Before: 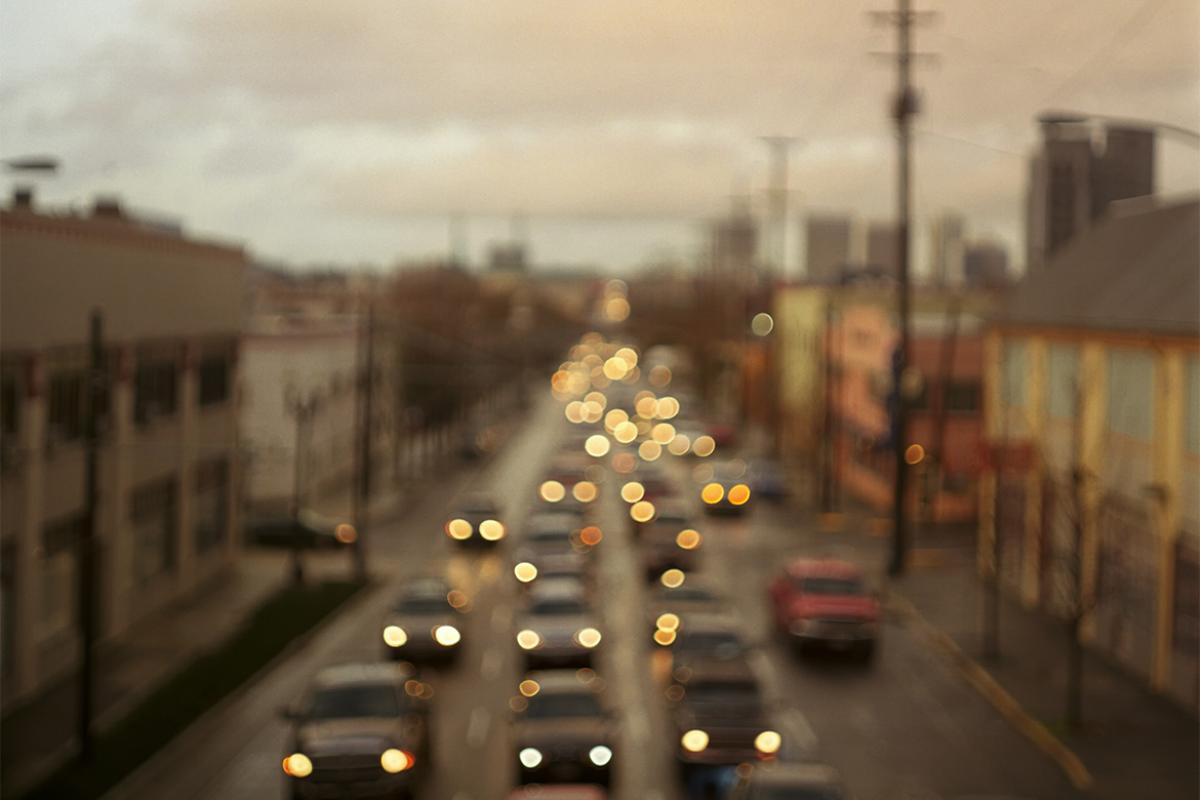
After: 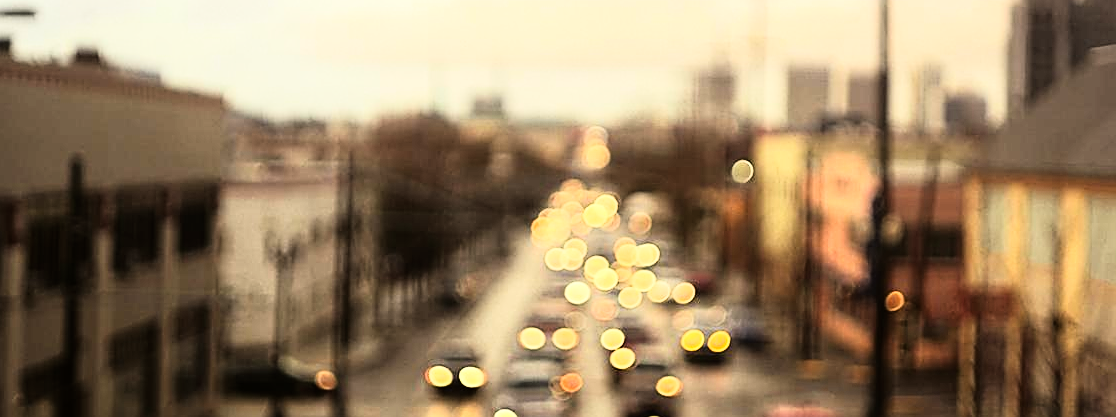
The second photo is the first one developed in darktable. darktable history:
crop: left 1.744%, top 19.225%, right 5.069%, bottom 28.357%
rgb curve: curves: ch0 [(0, 0) (0.21, 0.15) (0.24, 0.21) (0.5, 0.75) (0.75, 0.96) (0.89, 0.99) (1, 1)]; ch1 [(0, 0.02) (0.21, 0.13) (0.25, 0.2) (0.5, 0.67) (0.75, 0.9) (0.89, 0.97) (1, 1)]; ch2 [(0, 0.02) (0.21, 0.13) (0.25, 0.2) (0.5, 0.67) (0.75, 0.9) (0.89, 0.97) (1, 1)], compensate middle gray true
sharpen: on, module defaults
